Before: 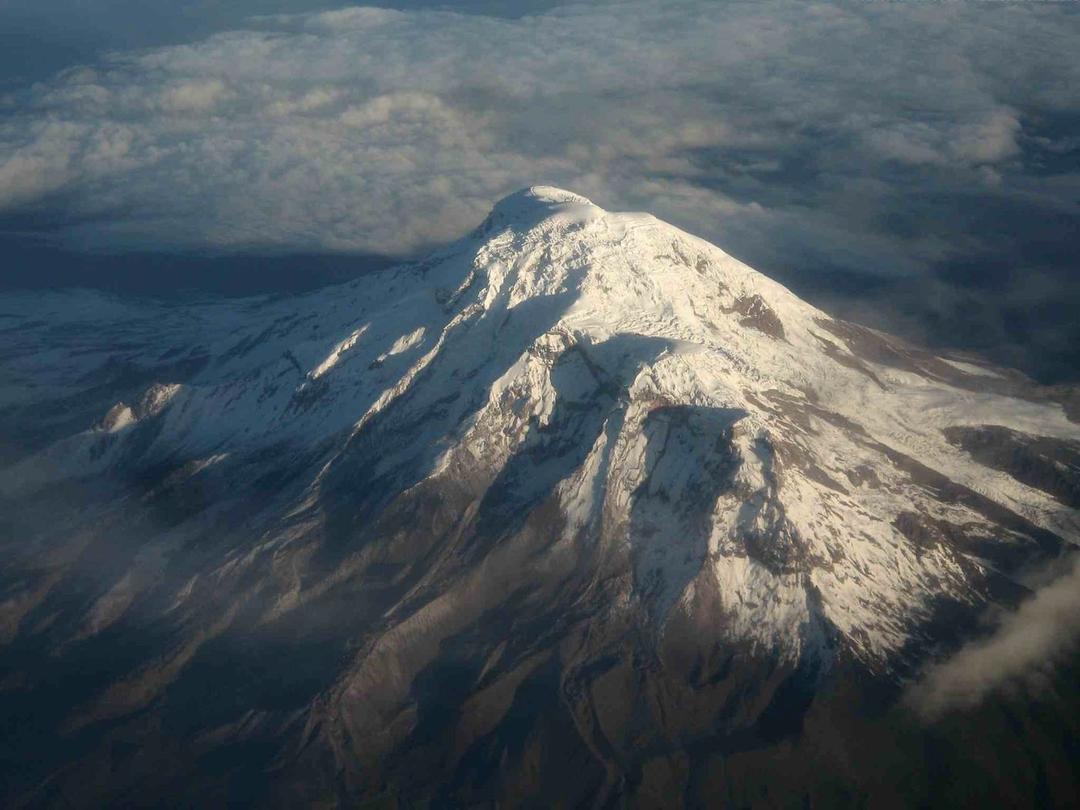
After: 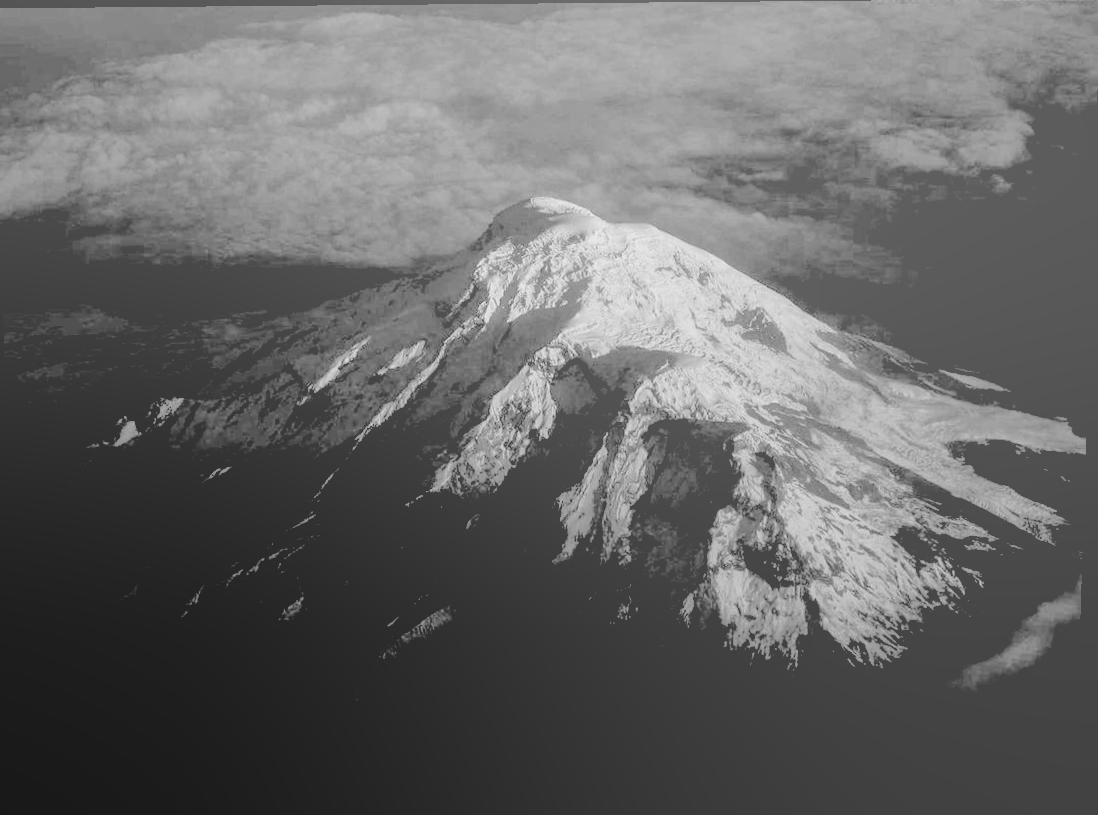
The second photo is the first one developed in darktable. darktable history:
bloom: size 70%, threshold 25%, strength 70%
exposure: black level correction 0.1, exposure -0.092 EV, compensate highlight preservation false
color zones: curves: ch0 [(0, 0.447) (0.184, 0.543) (0.323, 0.476) (0.429, 0.445) (0.571, 0.443) (0.714, 0.451) (0.857, 0.452) (1, 0.447)]; ch1 [(0, 0.464) (0.176, 0.46) (0.287, 0.177) (0.429, 0.002) (0.571, 0) (0.714, 0) (0.857, 0) (1, 0.464)], mix 20%
local contrast: on, module defaults
crop and rotate: left 0.614%, top 0.179%, bottom 0.309%
rotate and perspective: lens shift (vertical) 0.048, lens shift (horizontal) -0.024, automatic cropping off
color calibration: output gray [0.246, 0.254, 0.501, 0], gray › normalize channels true, illuminant same as pipeline (D50), adaptation XYZ, x 0.346, y 0.359, gamut compression 0
shadows and highlights: on, module defaults
